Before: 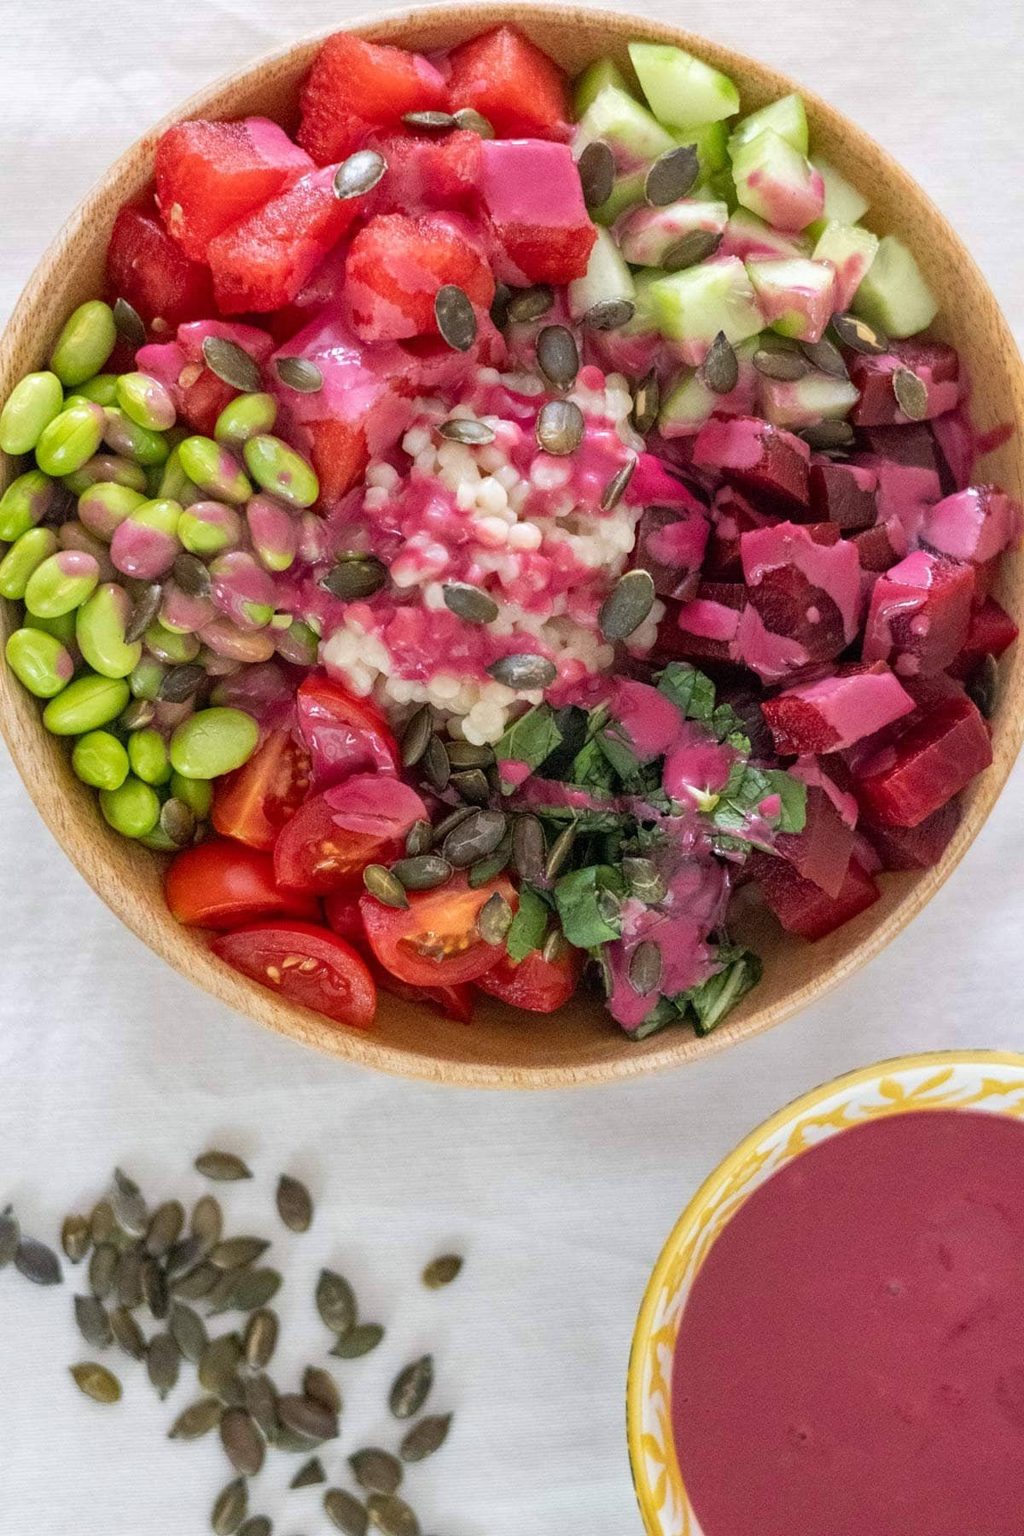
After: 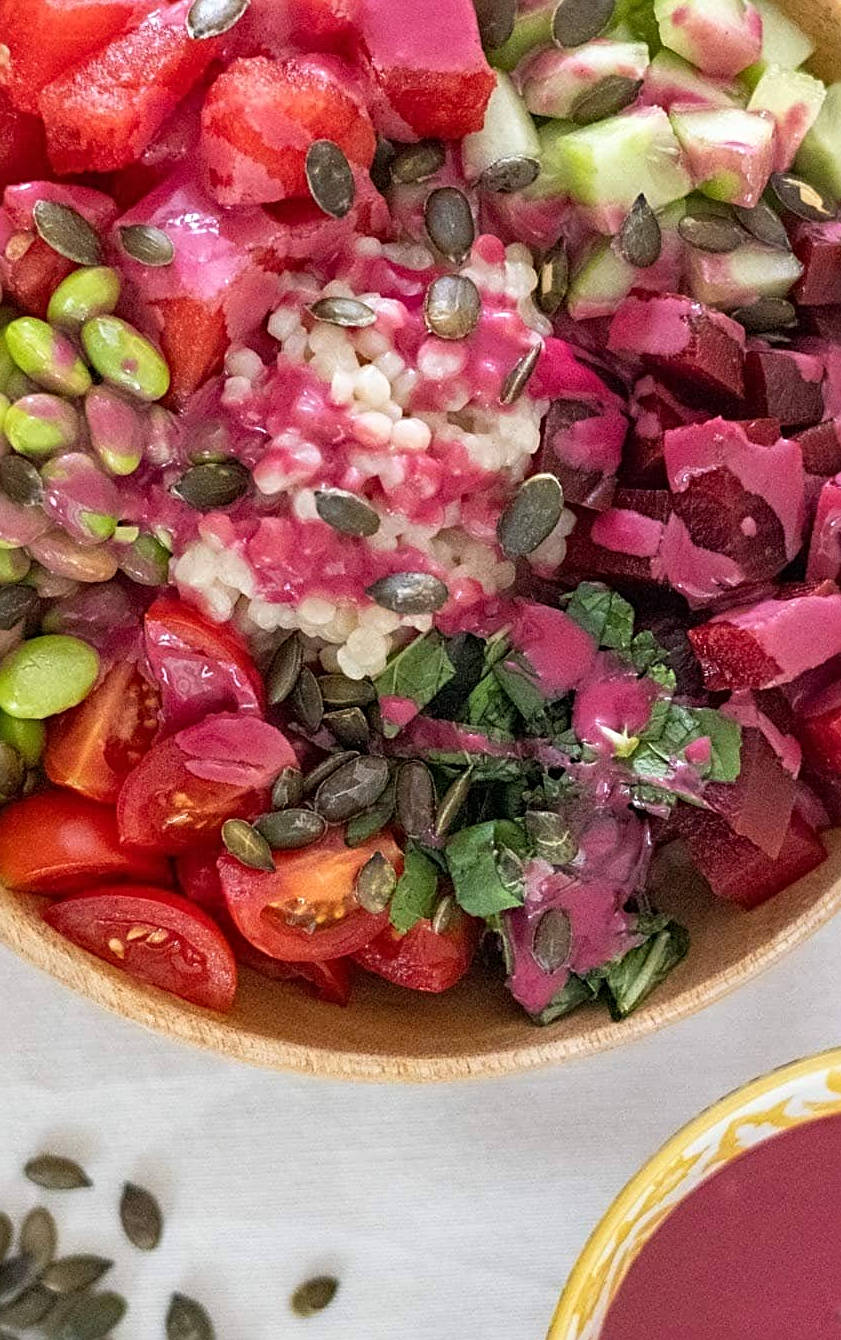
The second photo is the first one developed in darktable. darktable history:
shadows and highlights: shadows 1.25, highlights 39.6
crop and rotate: left 17.047%, top 10.806%, right 12.829%, bottom 14.74%
sharpen: radius 3.117
